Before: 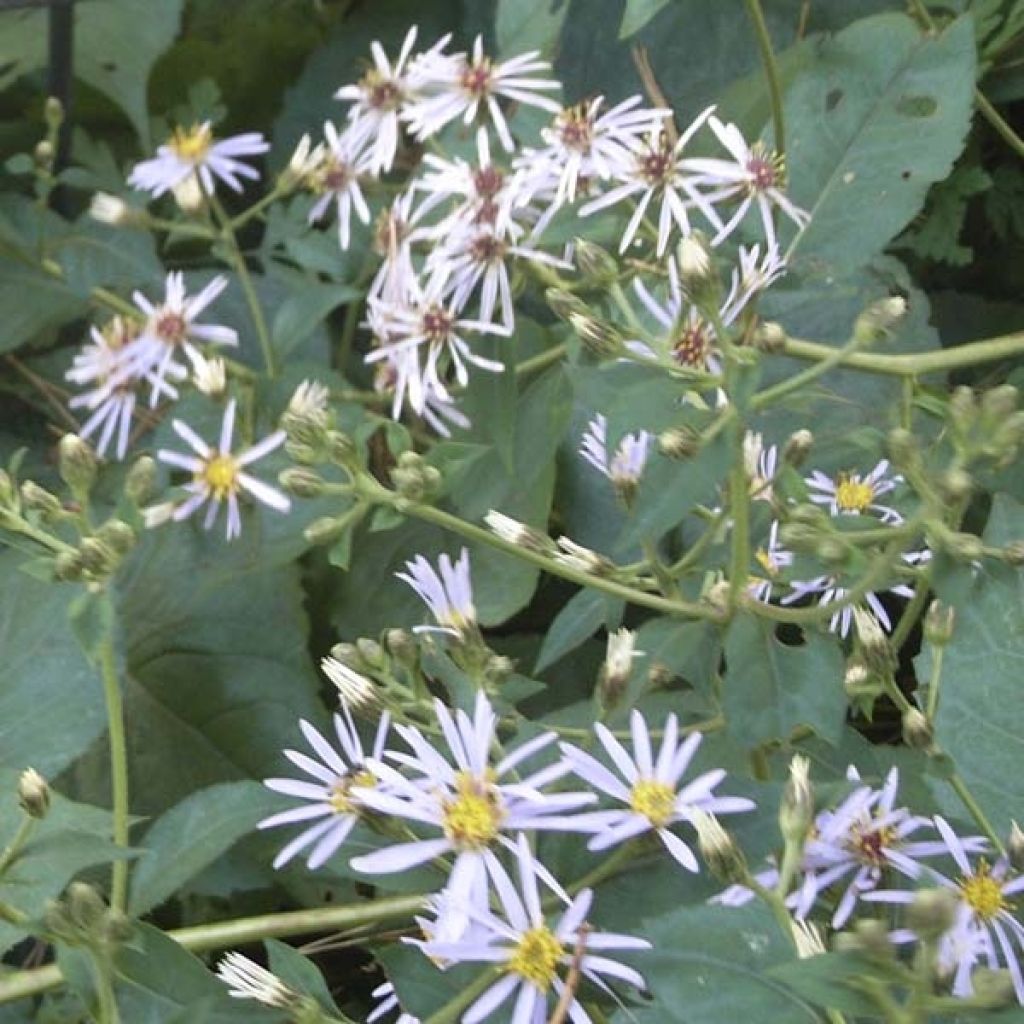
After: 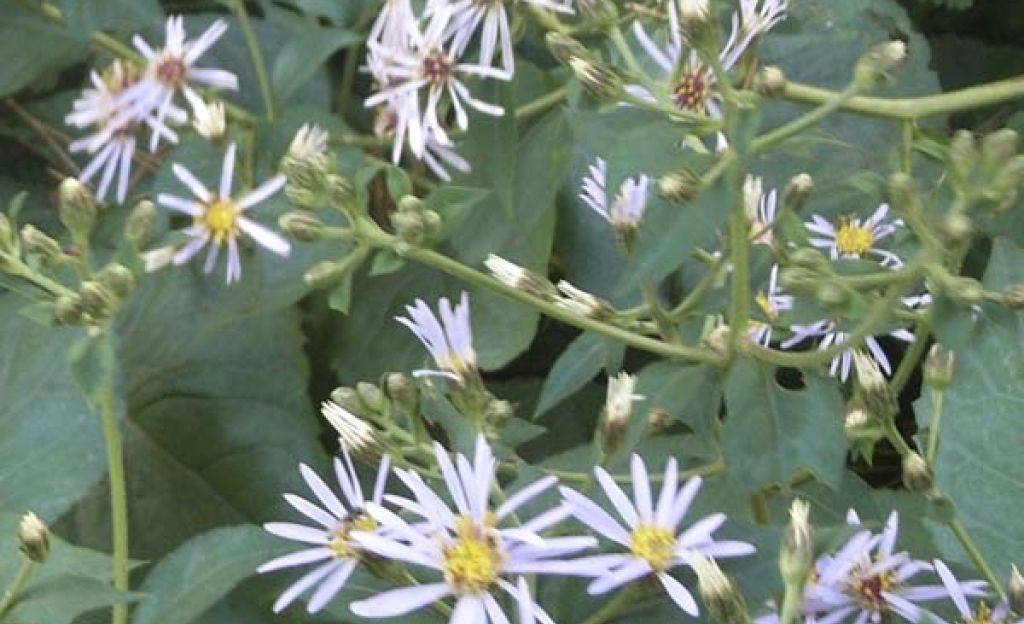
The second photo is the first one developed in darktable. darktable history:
crop and rotate: top 25.058%, bottom 13.974%
